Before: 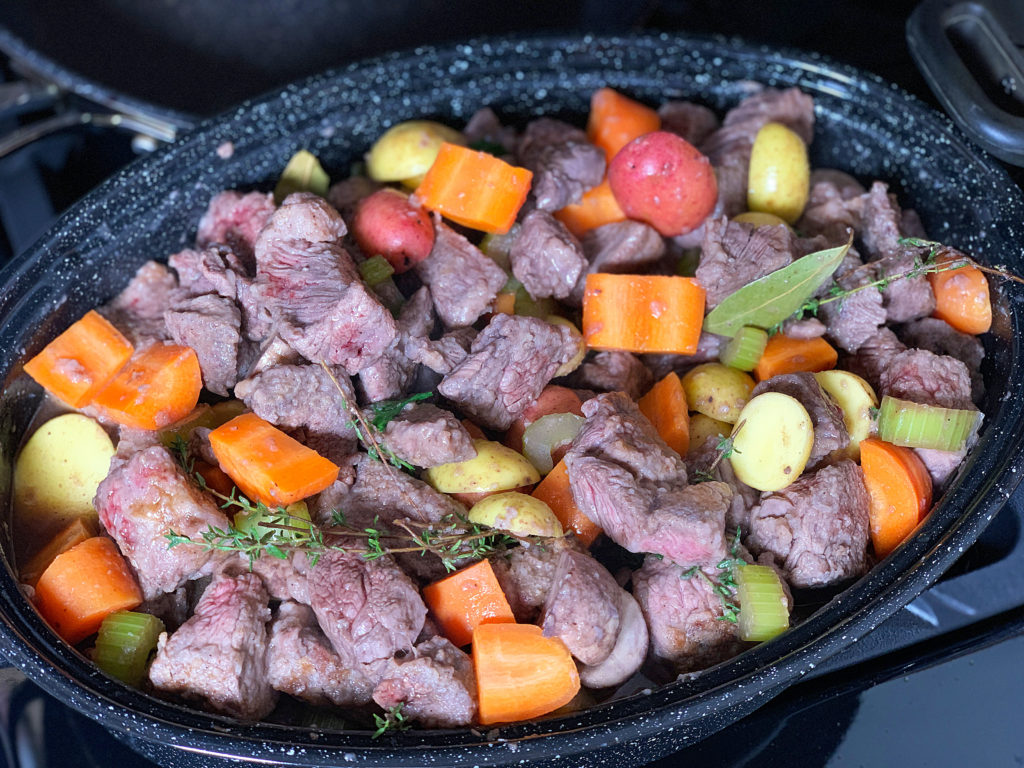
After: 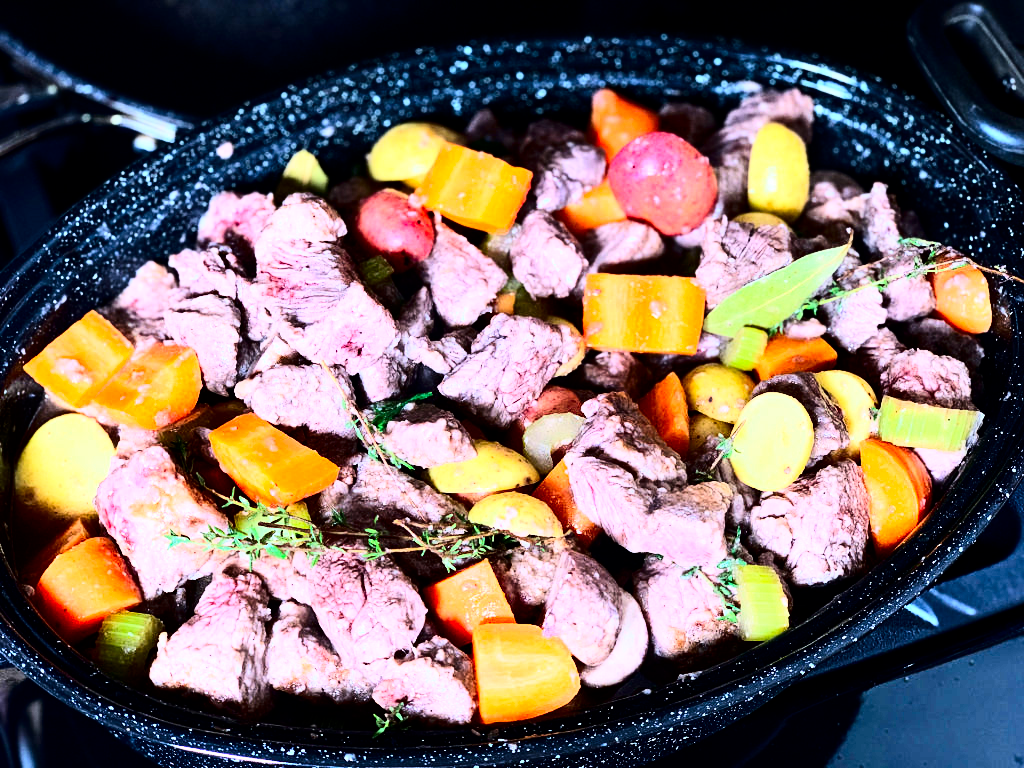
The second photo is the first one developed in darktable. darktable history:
contrast brightness saturation: contrast 0.22, brightness -0.19, saturation 0.24
rgb curve: curves: ch0 [(0, 0) (0.21, 0.15) (0.24, 0.21) (0.5, 0.75) (0.75, 0.96) (0.89, 0.99) (1, 1)]; ch1 [(0, 0.02) (0.21, 0.13) (0.25, 0.2) (0.5, 0.67) (0.75, 0.9) (0.89, 0.97) (1, 1)]; ch2 [(0, 0.02) (0.21, 0.13) (0.25, 0.2) (0.5, 0.67) (0.75, 0.9) (0.89, 0.97) (1, 1)], compensate middle gray true
